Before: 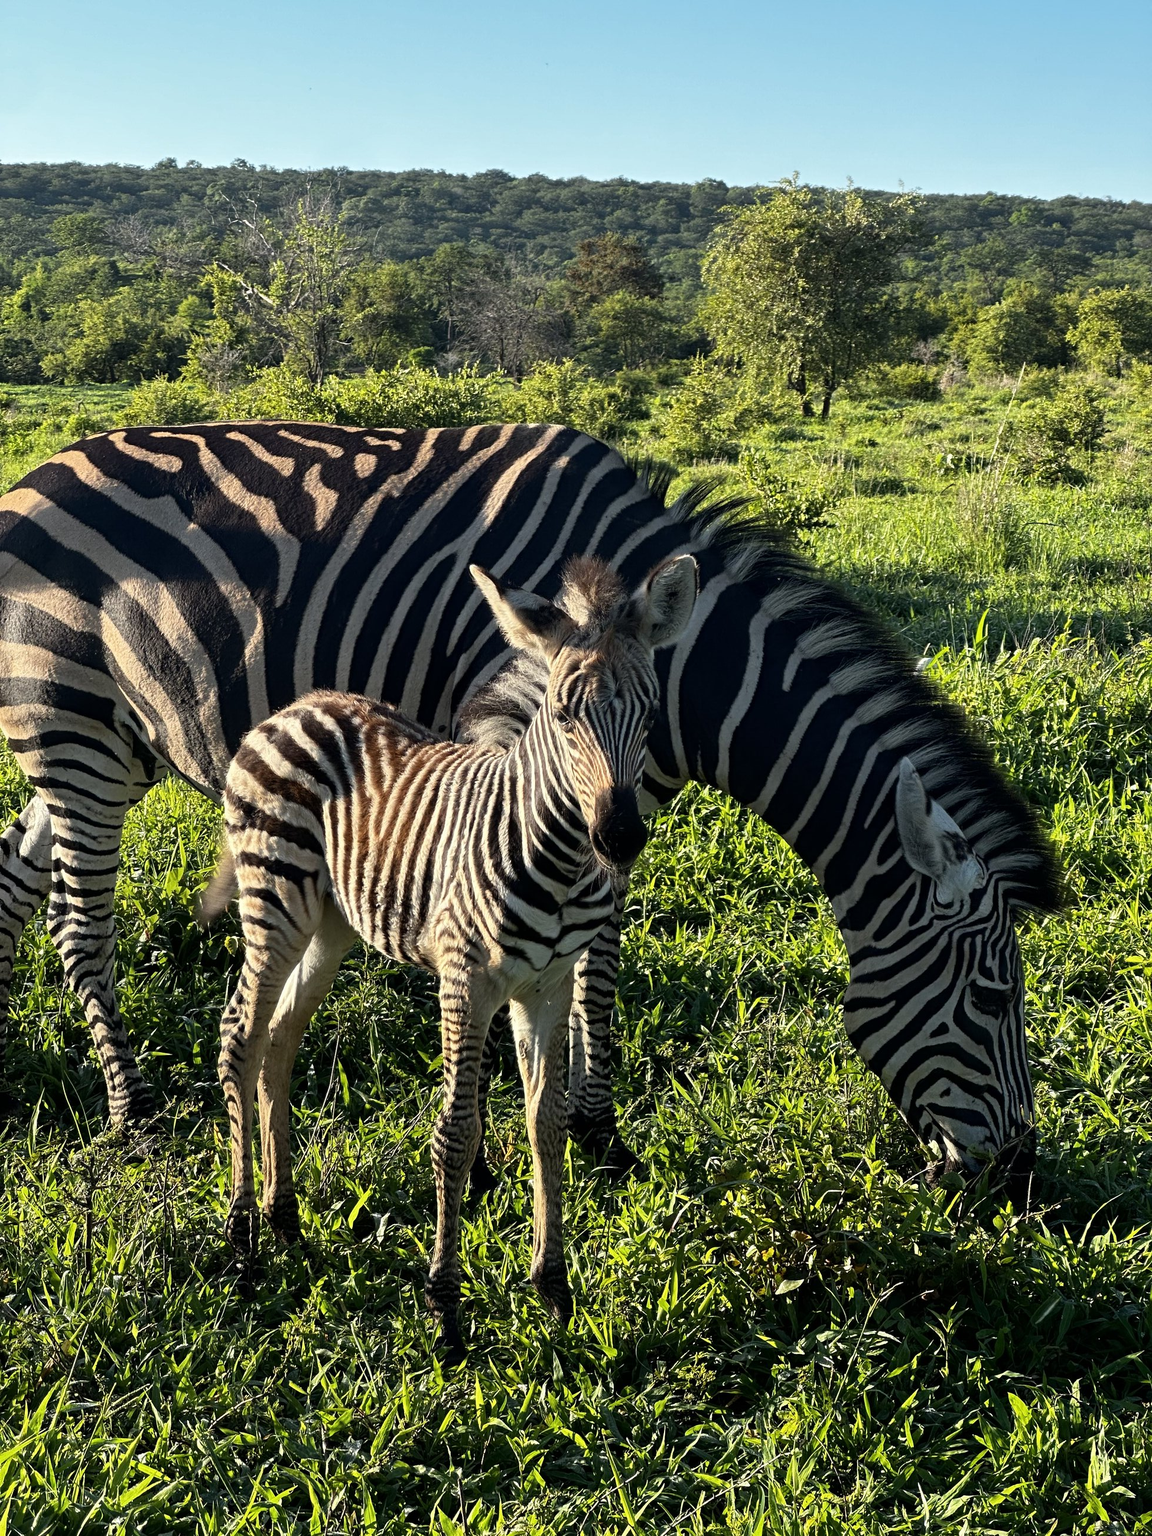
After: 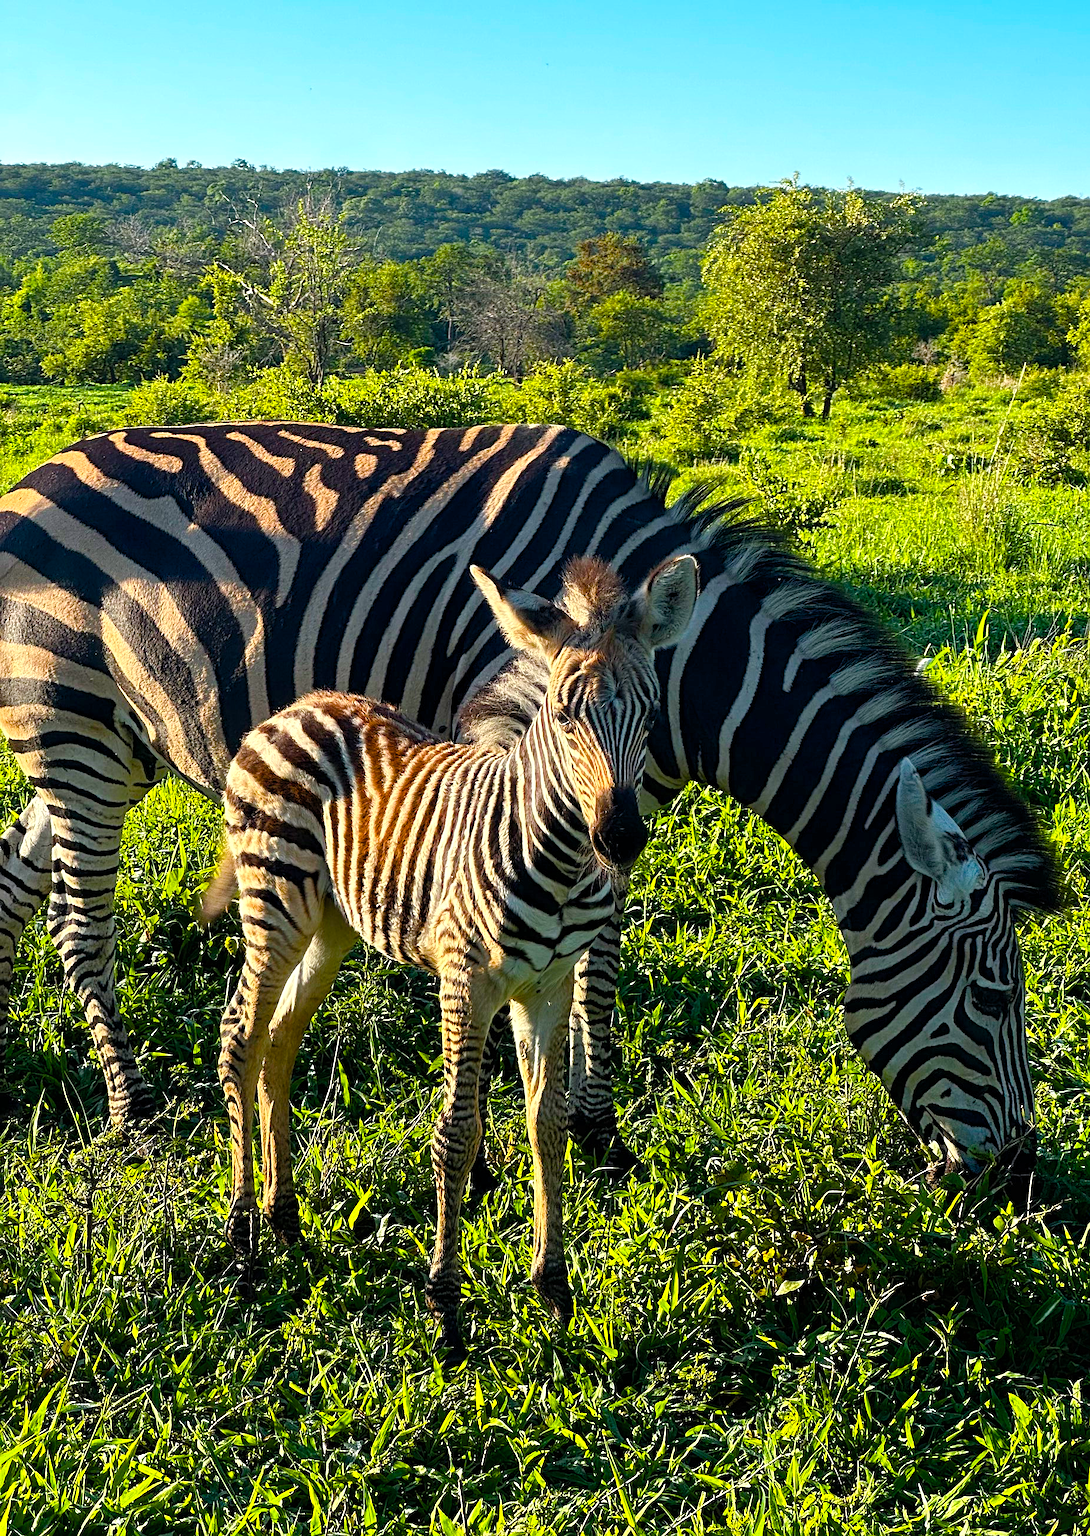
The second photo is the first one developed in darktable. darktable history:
sharpen: radius 2.175, amount 0.381, threshold 0.051
color balance rgb: power › hue 73.65°, highlights gain › luminance 14.572%, linear chroma grading › global chroma 9.035%, perceptual saturation grading › global saturation 23.94%, perceptual saturation grading › highlights -23.406%, perceptual saturation grading › mid-tones 23.772%, perceptual saturation grading › shadows 40.488%, global vibrance 19.671%
crop and rotate: left 0%, right 5.338%
contrast brightness saturation: contrast 0.026, brightness 0.067, saturation 0.131
